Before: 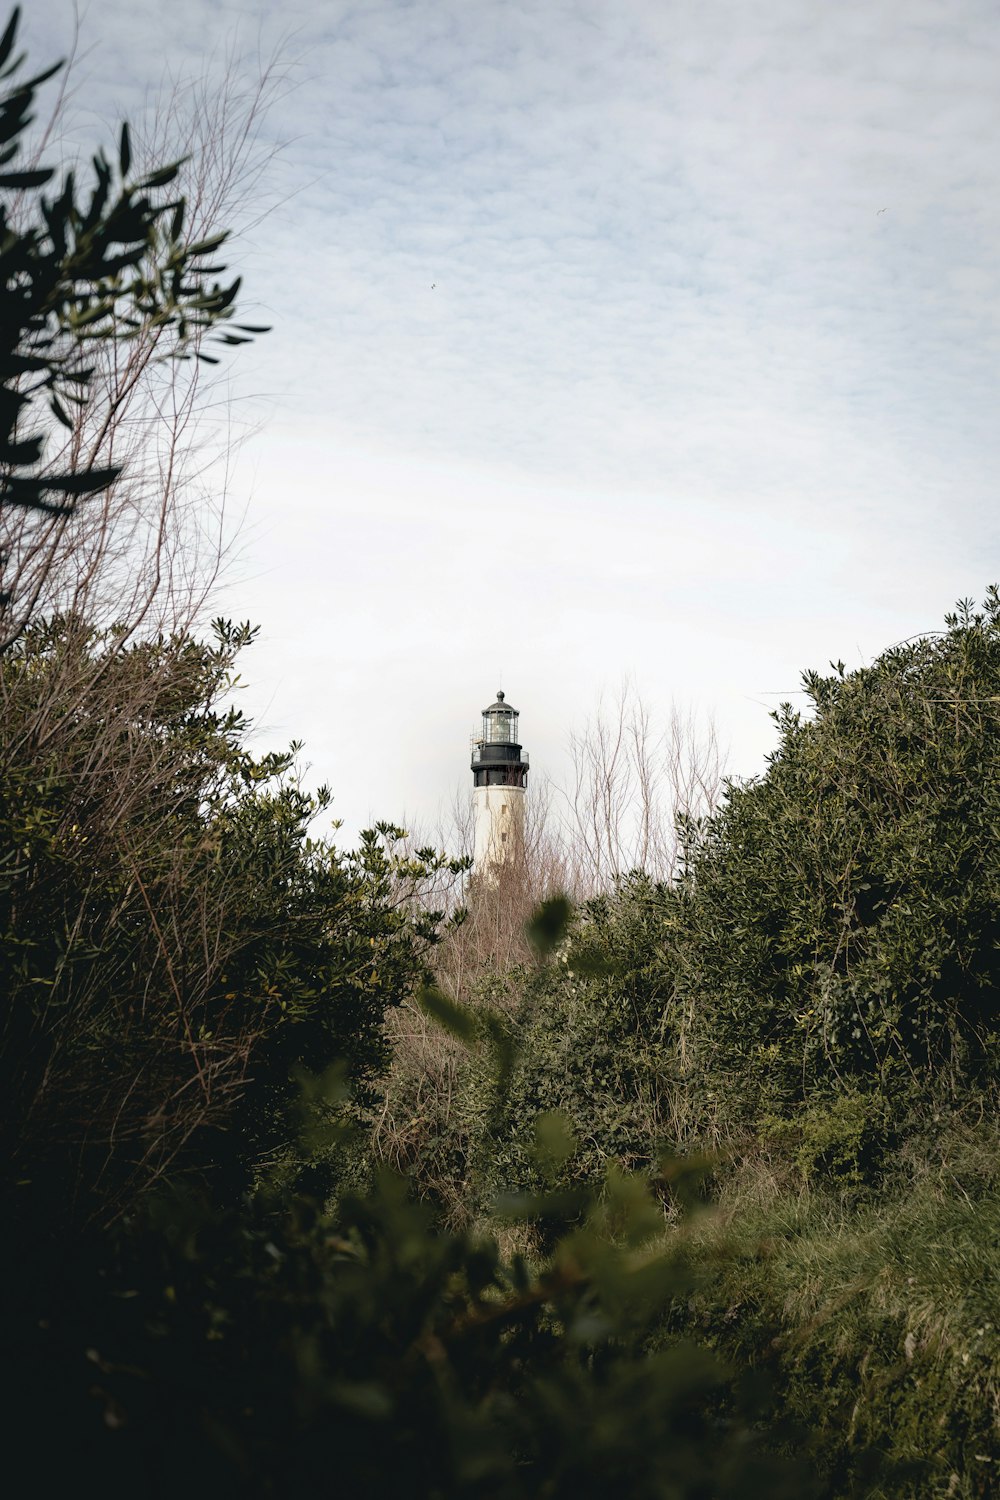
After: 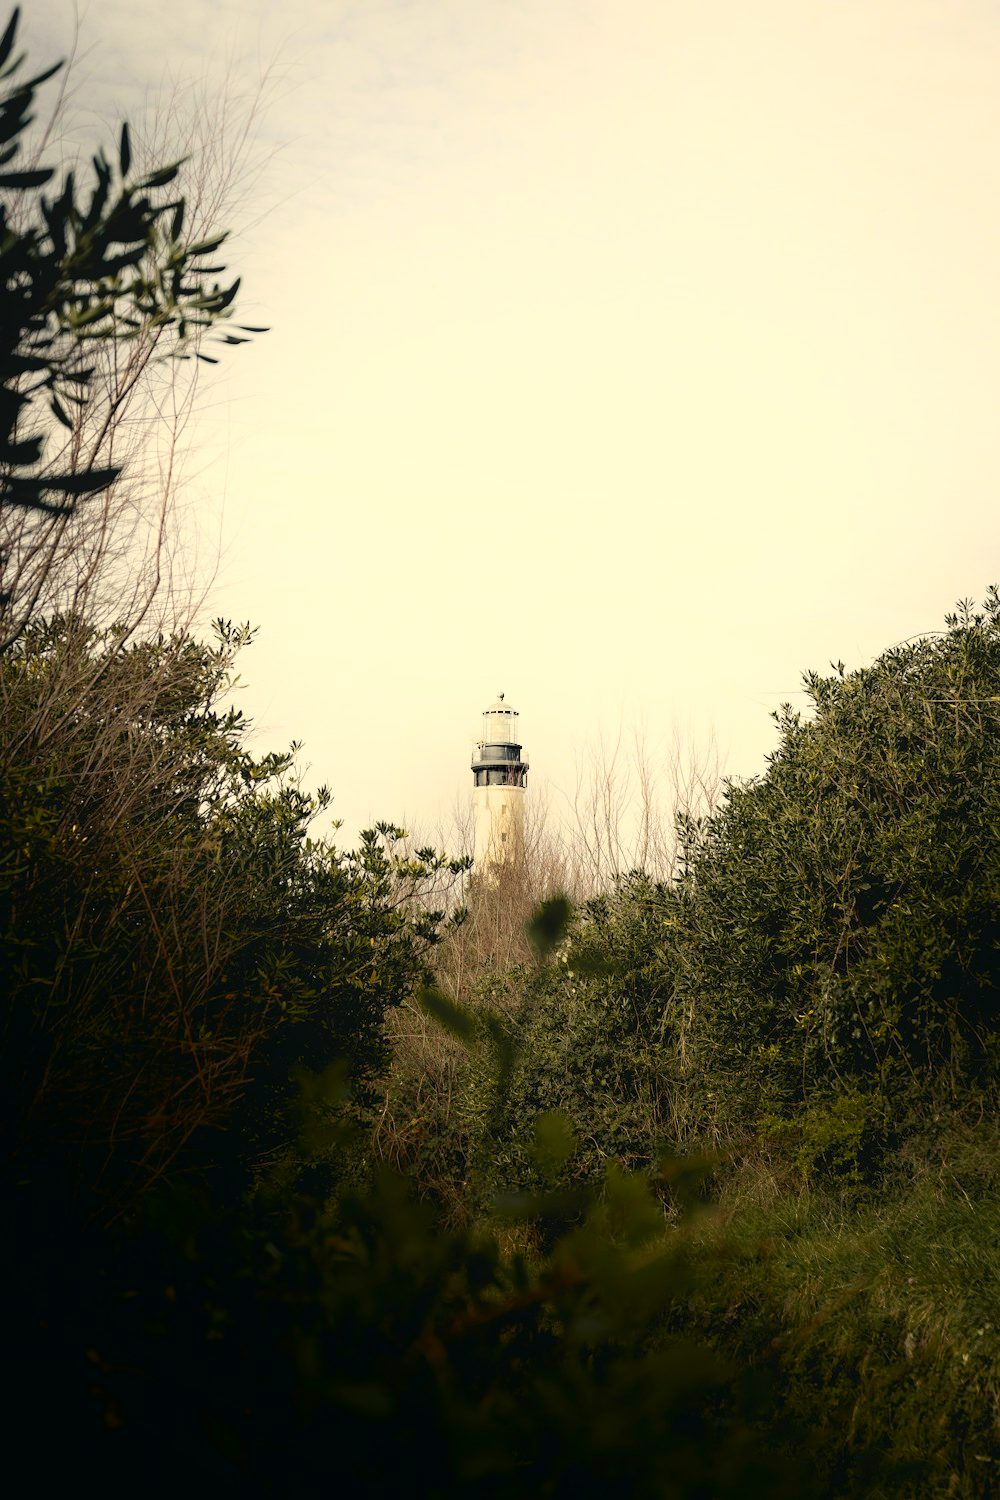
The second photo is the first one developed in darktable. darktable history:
color correction: highlights a* 2.59, highlights b* 22.88
shadows and highlights: shadows -55.92, highlights 85.16, soften with gaussian
